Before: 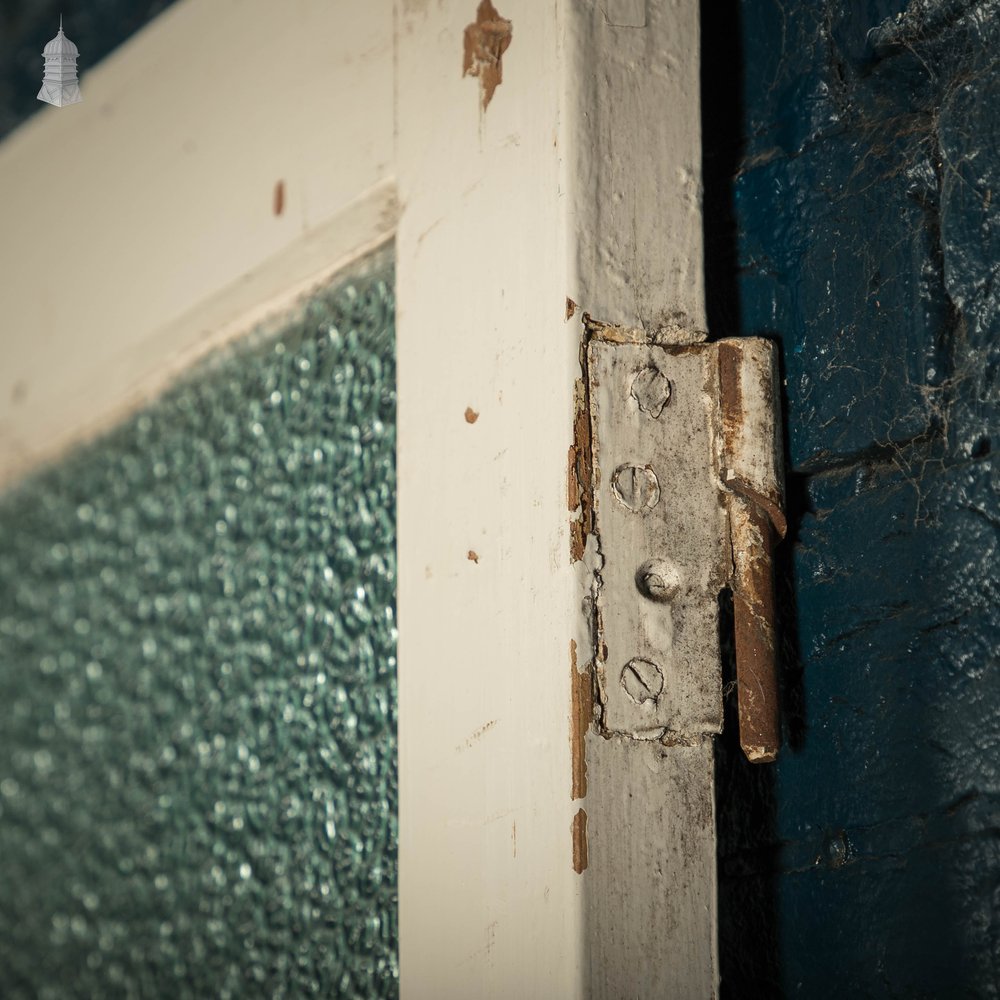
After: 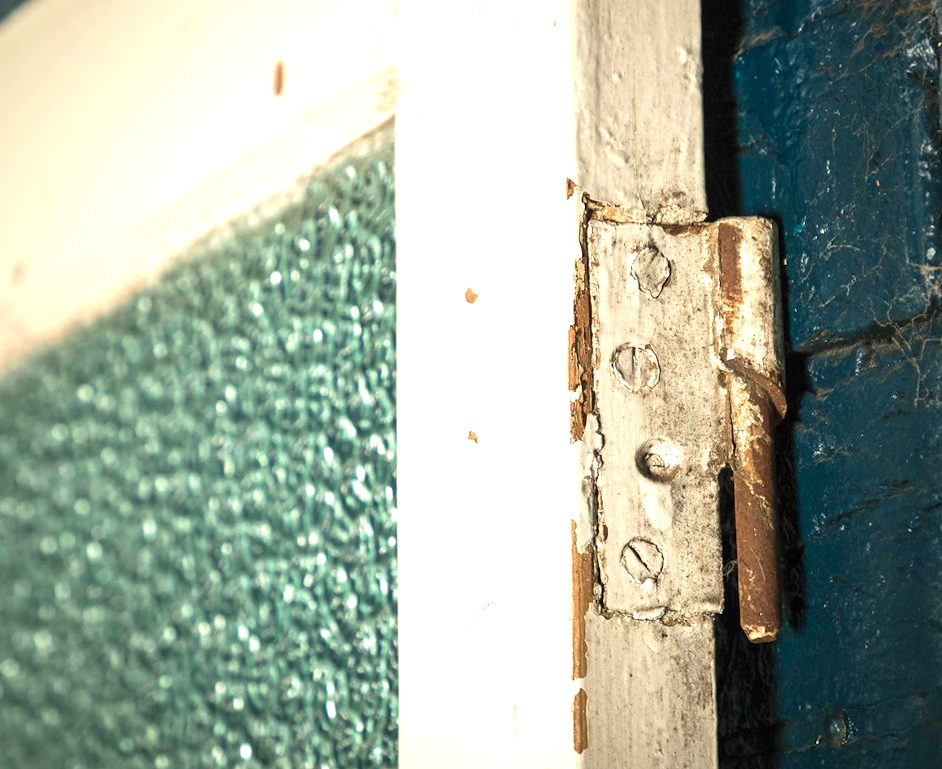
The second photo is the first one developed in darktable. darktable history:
exposure: black level correction 0, exposure 1.2 EV, compensate exposure bias true, compensate highlight preservation false
crop and rotate: angle 0.075°, top 12.01%, right 5.651%, bottom 10.892%
velvia: on, module defaults
